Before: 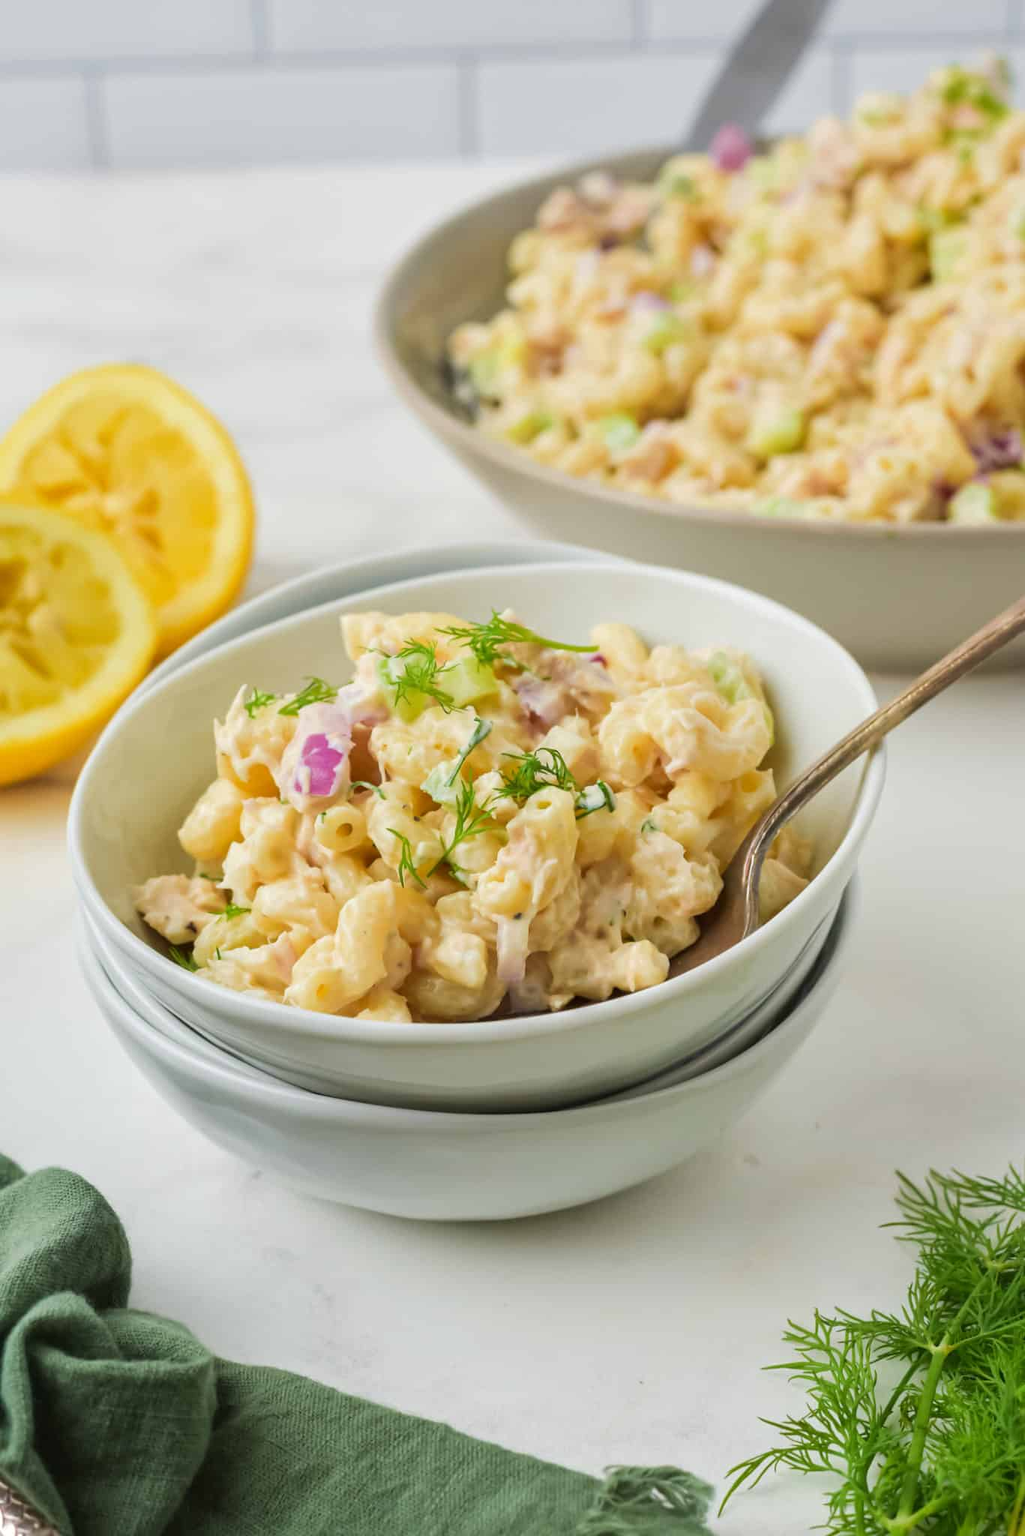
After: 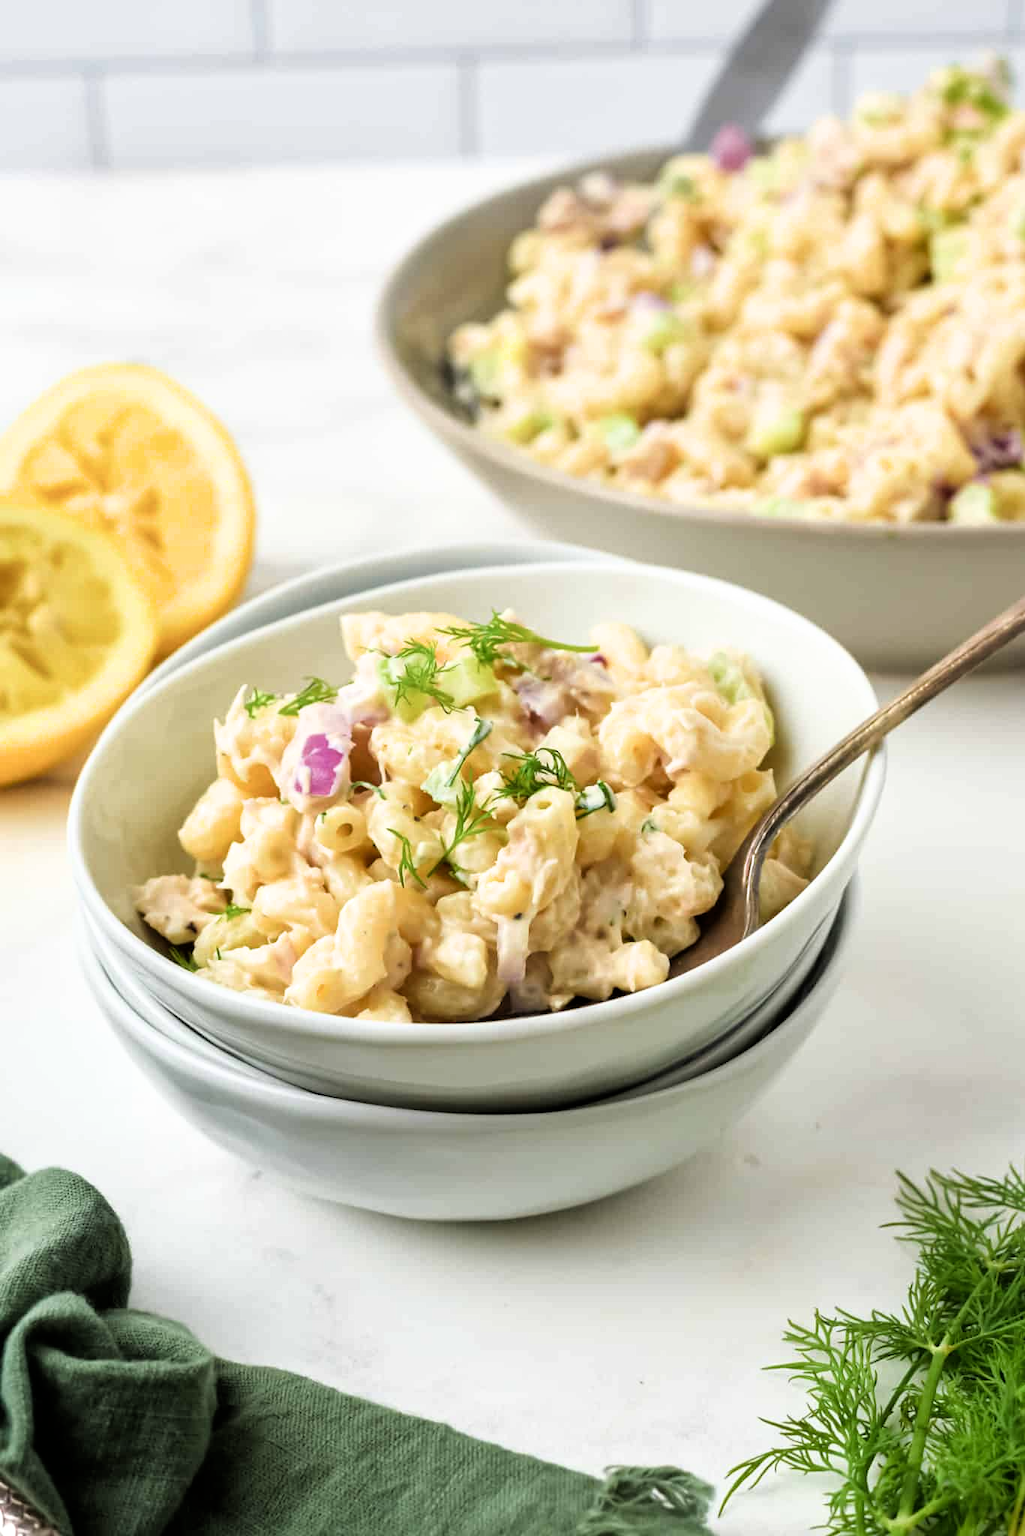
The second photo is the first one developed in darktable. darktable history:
filmic rgb: black relative exposure -8.31 EV, white relative exposure 2.2 EV, threshold 5.95 EV, target white luminance 99.852%, hardness 7.11, latitude 74.41%, contrast 1.315, highlights saturation mix -2.81%, shadows ↔ highlights balance 30.67%, iterations of high-quality reconstruction 0, enable highlight reconstruction true
